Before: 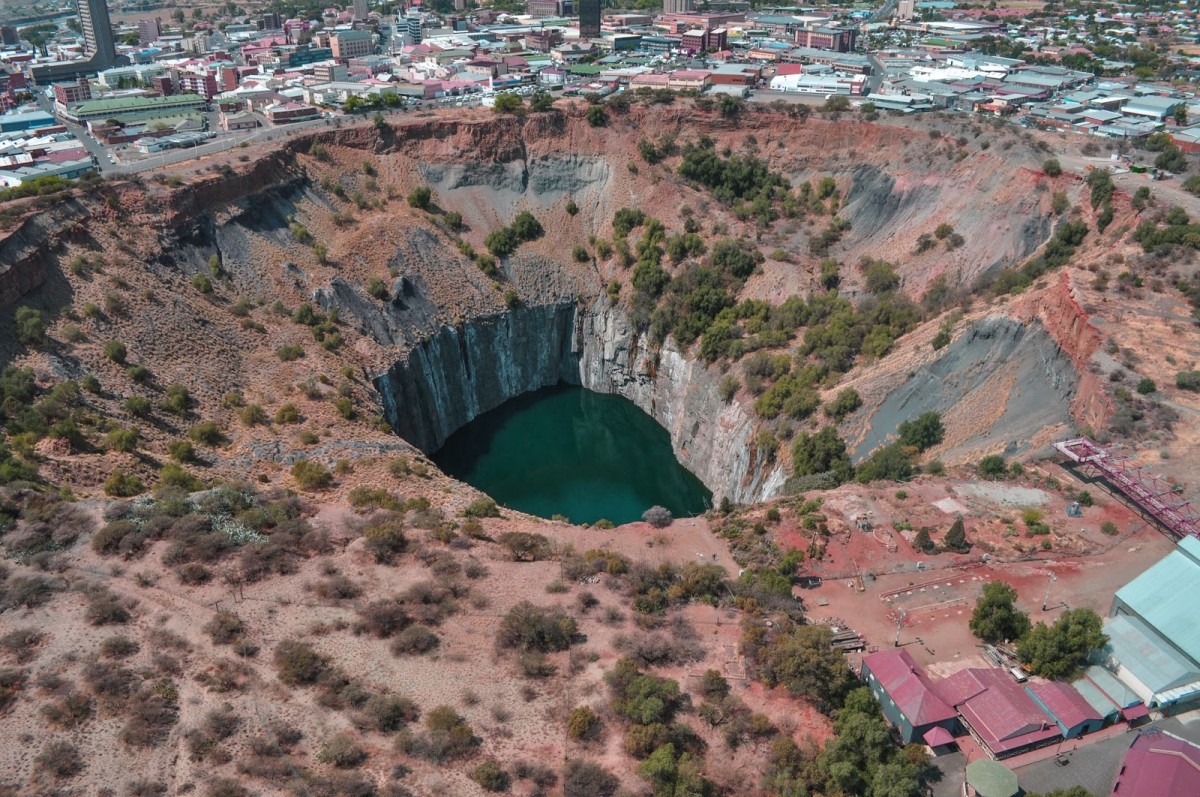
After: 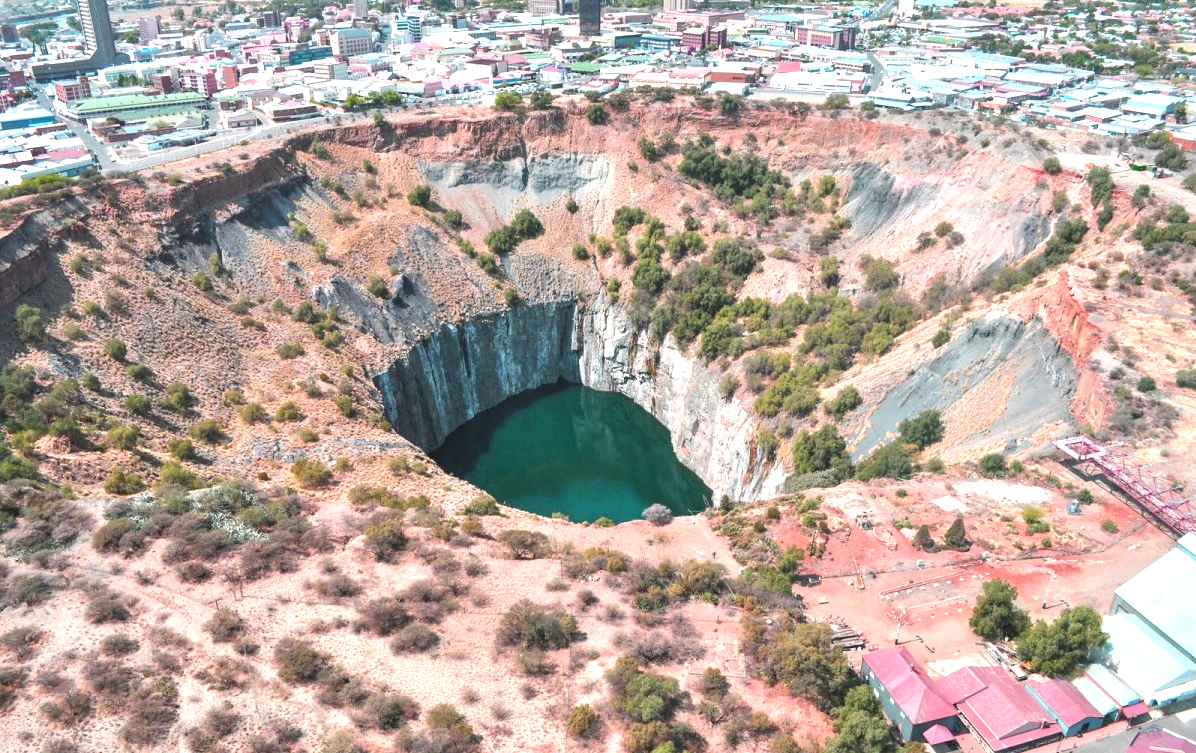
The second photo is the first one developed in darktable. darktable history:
crop: top 0.307%, right 0.258%, bottom 5.097%
exposure: black level correction 0, exposure 1.44 EV, compensate exposure bias true, compensate highlight preservation false
